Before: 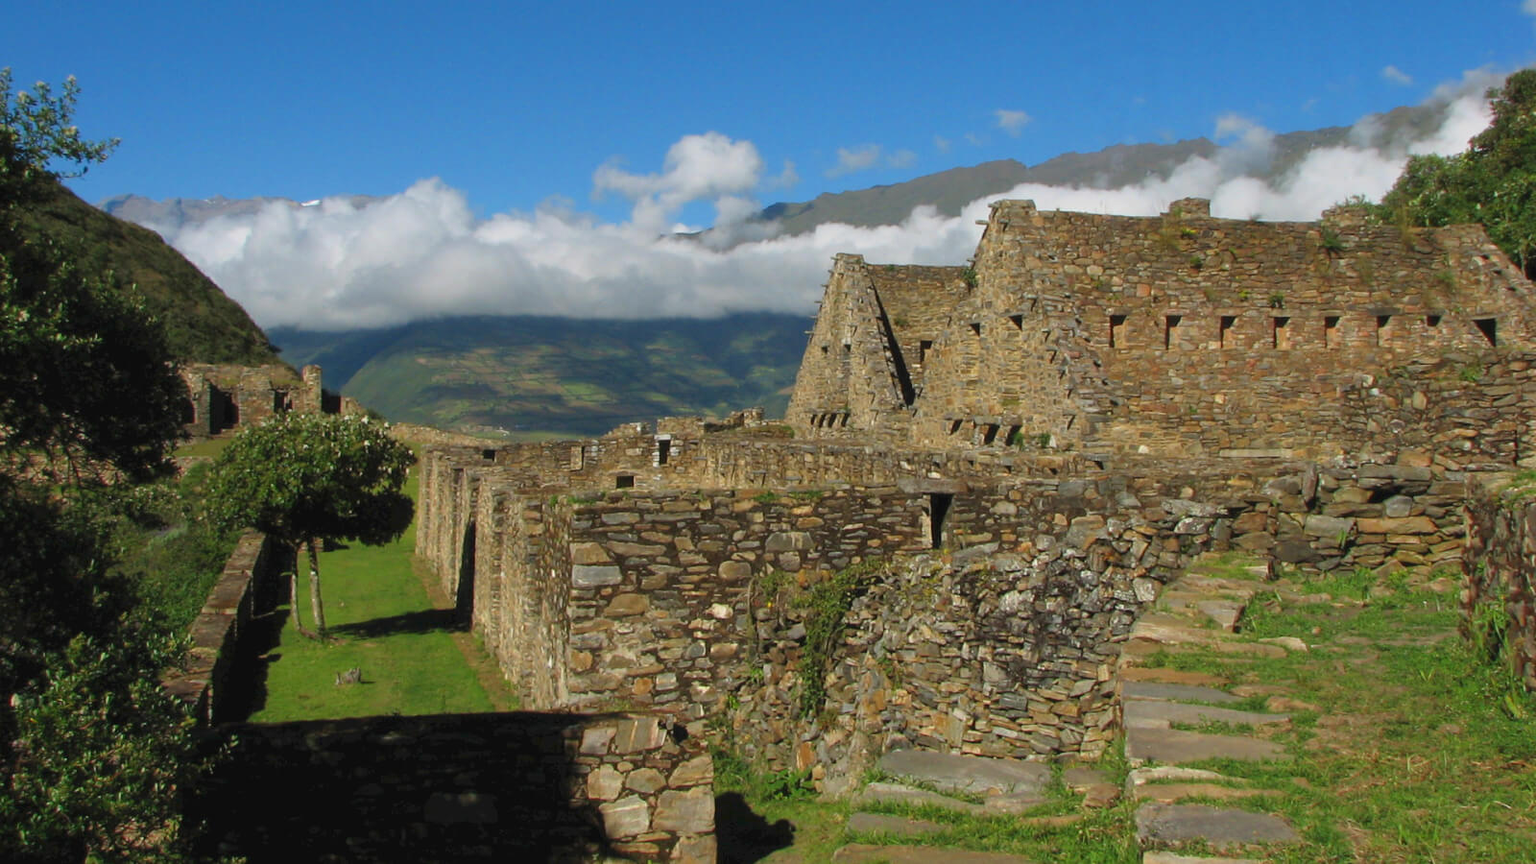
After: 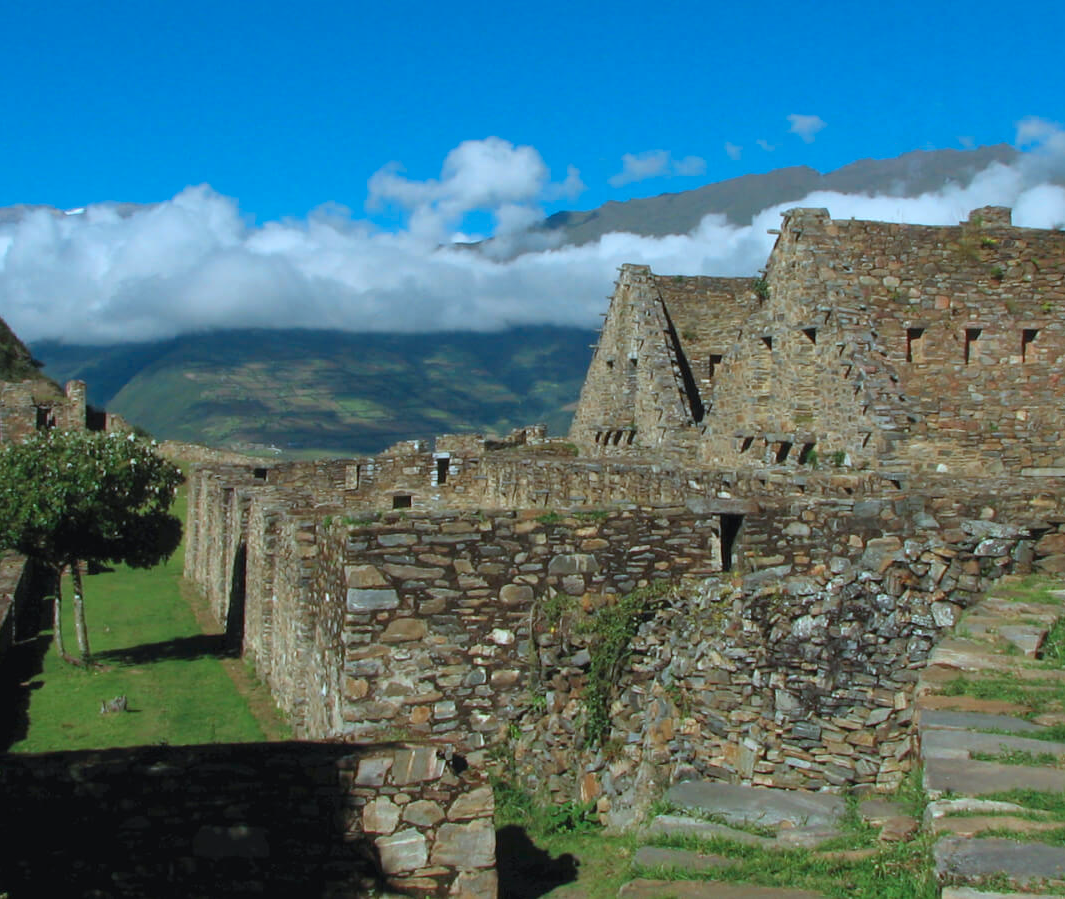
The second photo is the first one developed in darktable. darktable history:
shadows and highlights: shadows 2.67, highlights -18.81, highlights color adjustment 78.87%, soften with gaussian
crop and rotate: left 15.623%, right 17.778%
color correction: highlights a* -9.77, highlights b* -21.25
